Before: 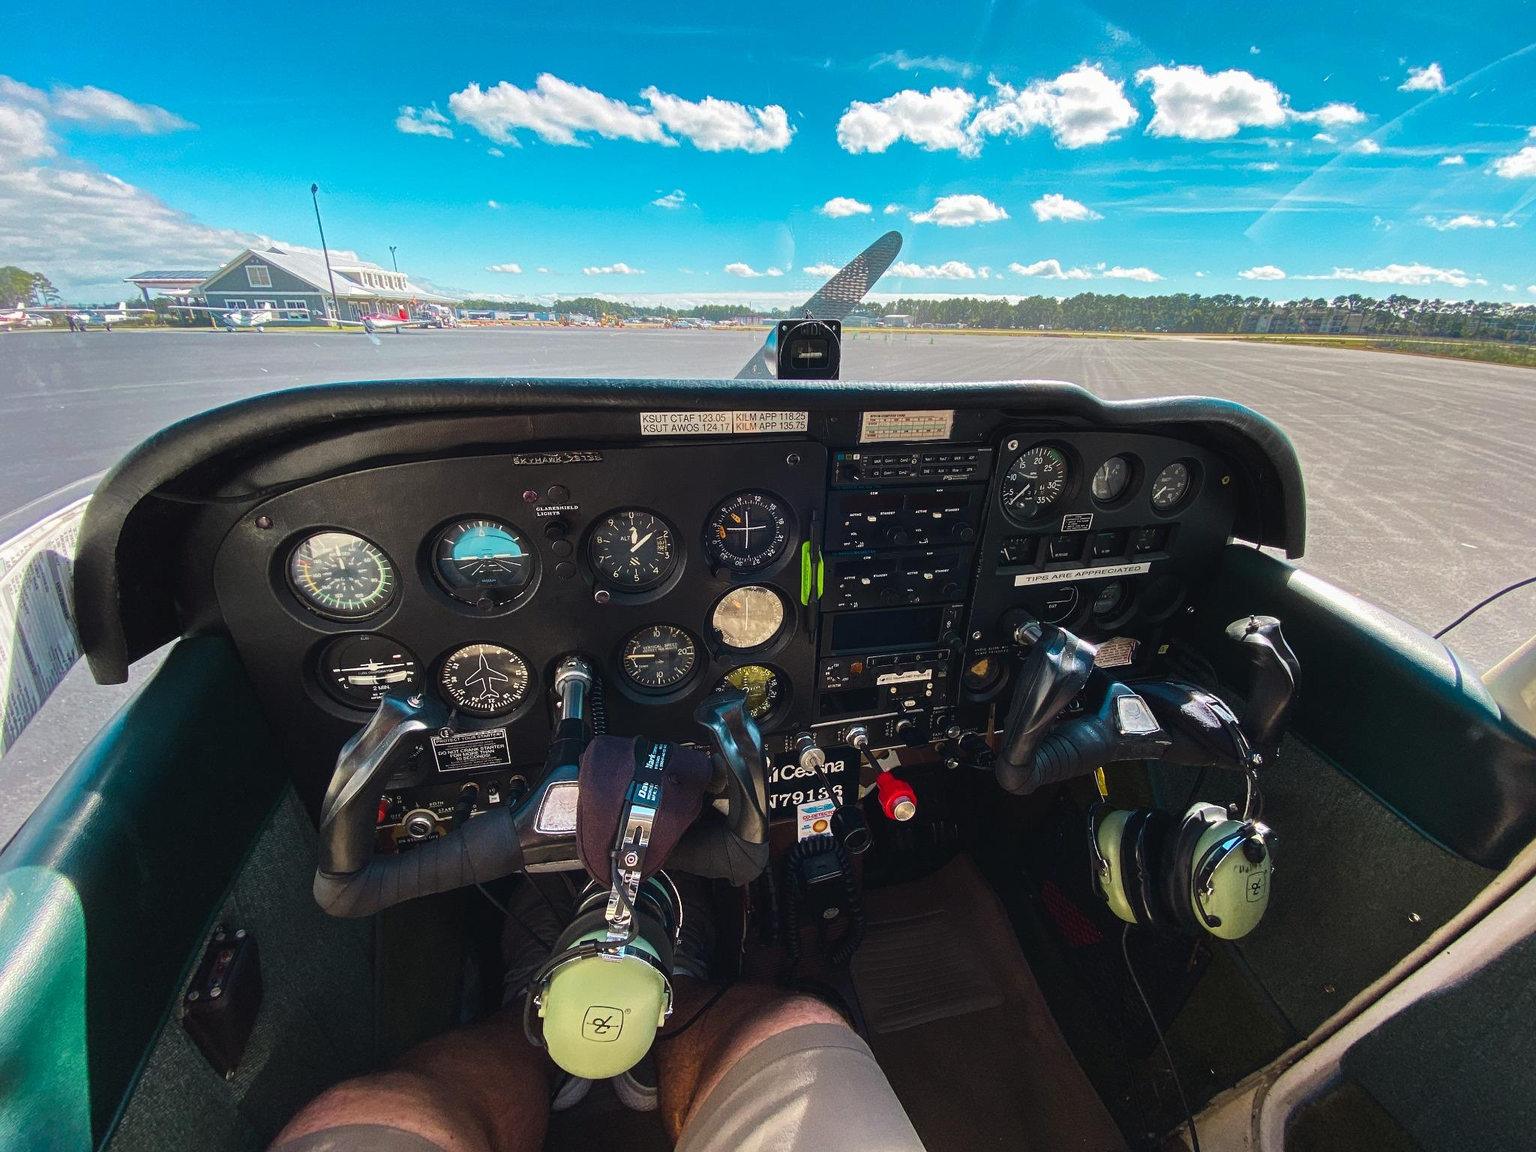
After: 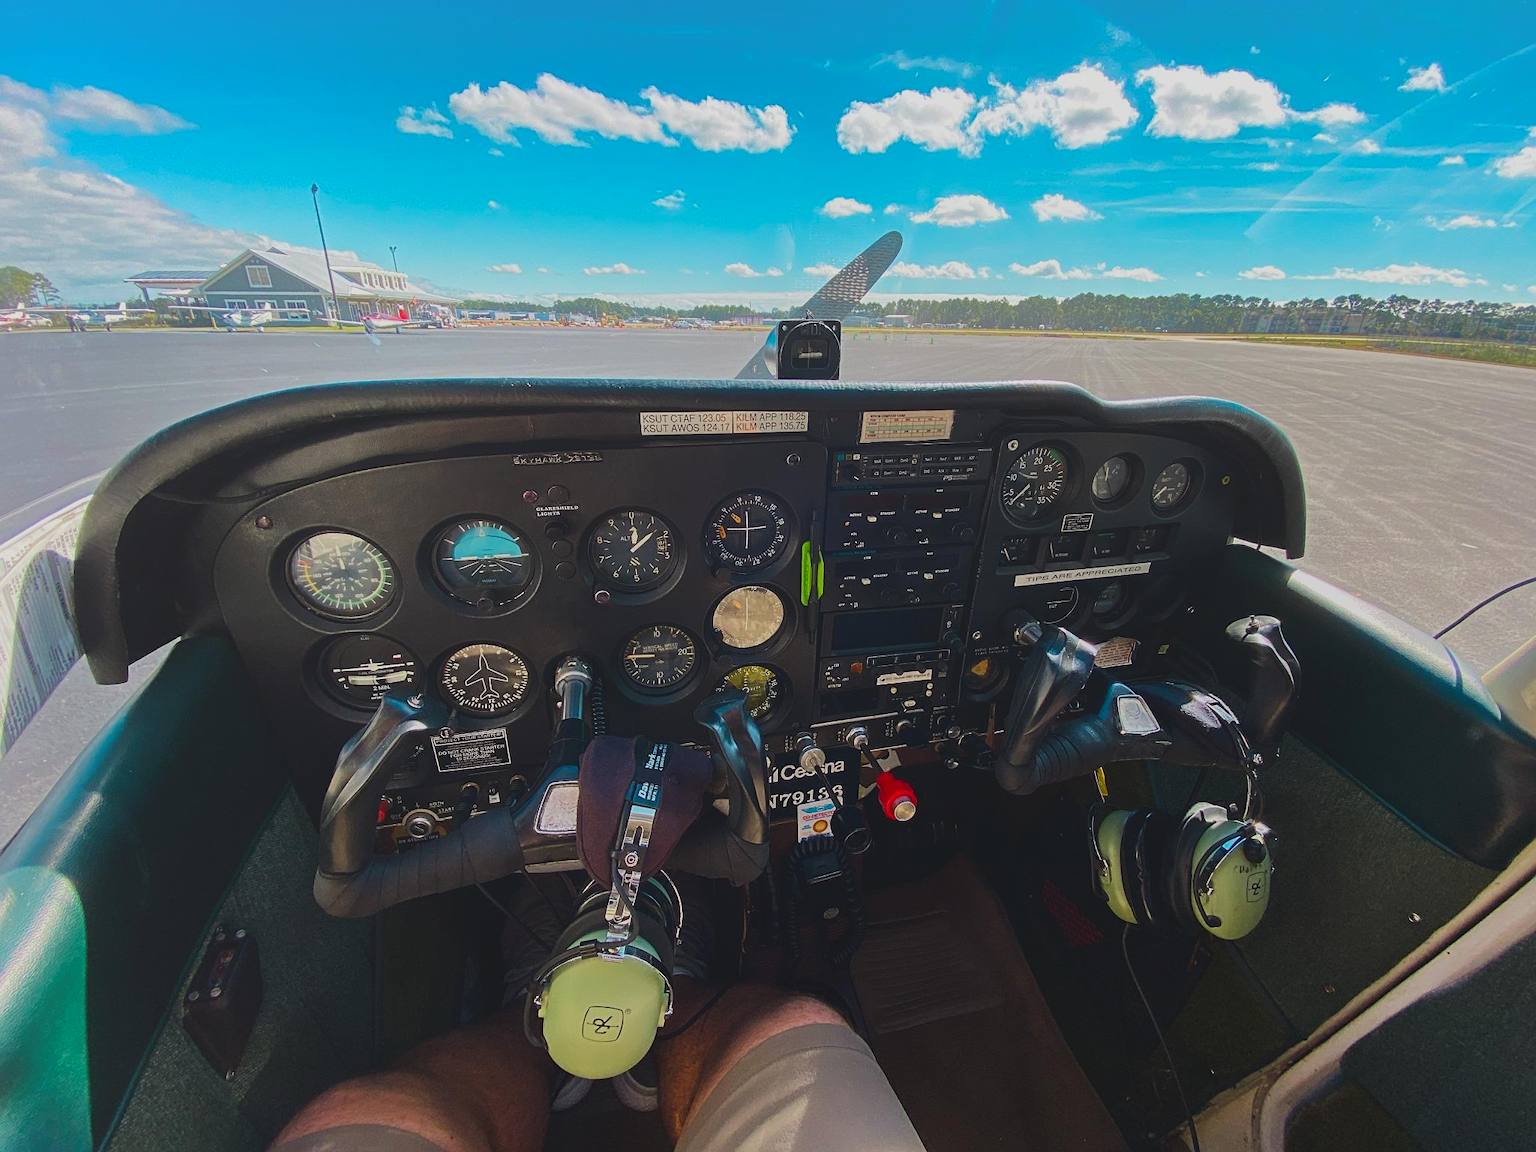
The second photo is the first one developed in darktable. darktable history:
local contrast: detail 69%
sharpen: amount 0.2
